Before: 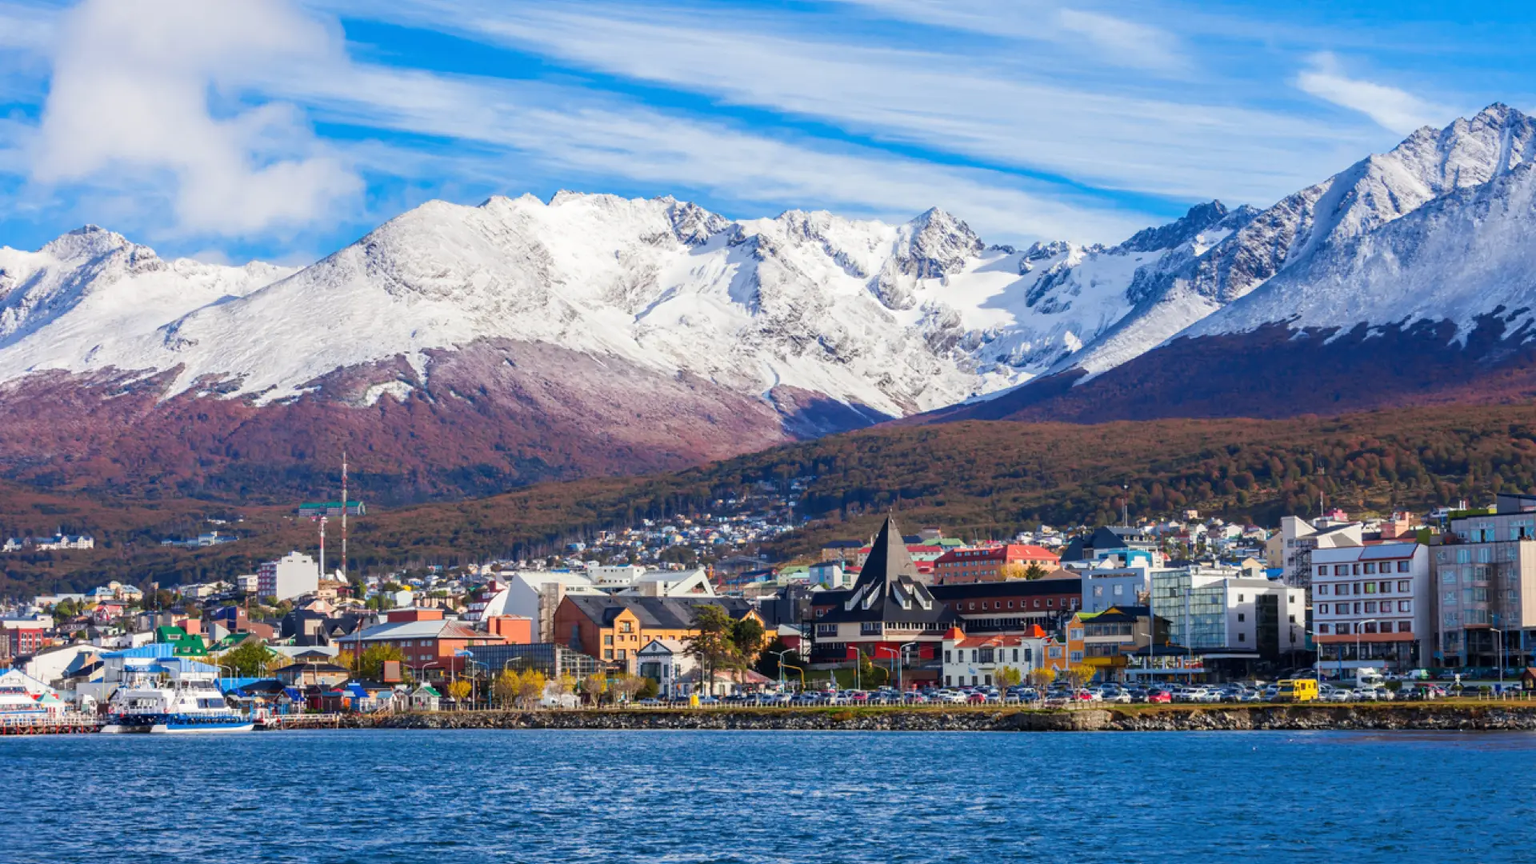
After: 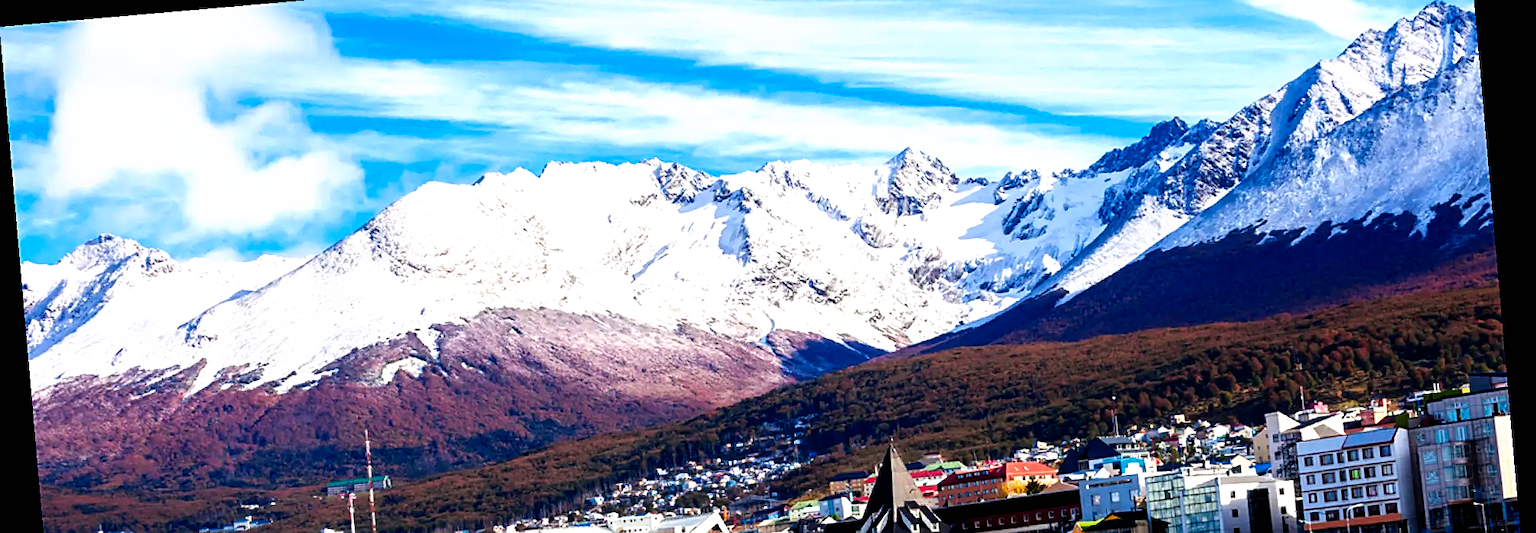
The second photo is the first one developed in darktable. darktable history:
sharpen: on, module defaults
rotate and perspective: rotation -4.98°, automatic cropping off
crop and rotate: top 10.605%, bottom 33.274%
filmic rgb: black relative exposure -8.2 EV, white relative exposure 2.2 EV, threshold 3 EV, hardness 7.11, latitude 85.74%, contrast 1.696, highlights saturation mix -4%, shadows ↔ highlights balance -2.69%, preserve chrominance no, color science v5 (2021), contrast in shadows safe, contrast in highlights safe, enable highlight reconstruction true
